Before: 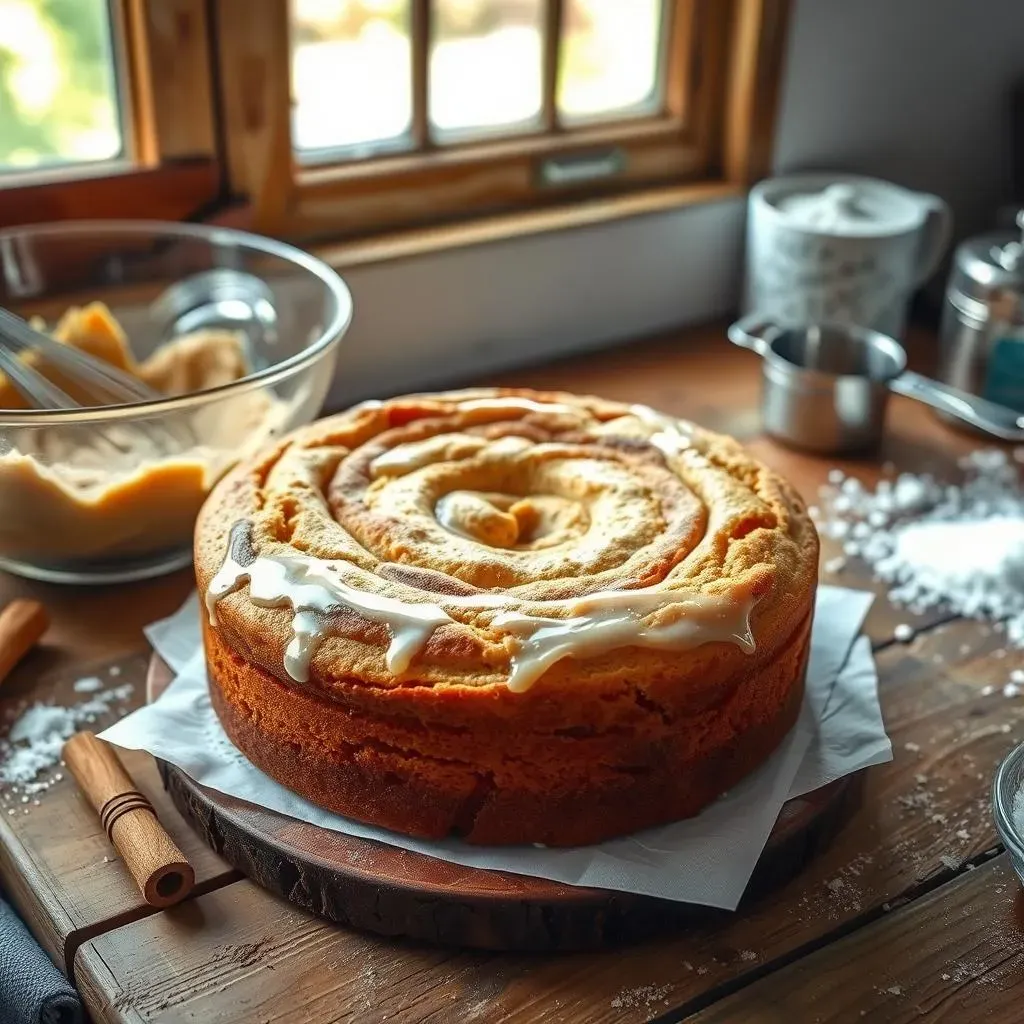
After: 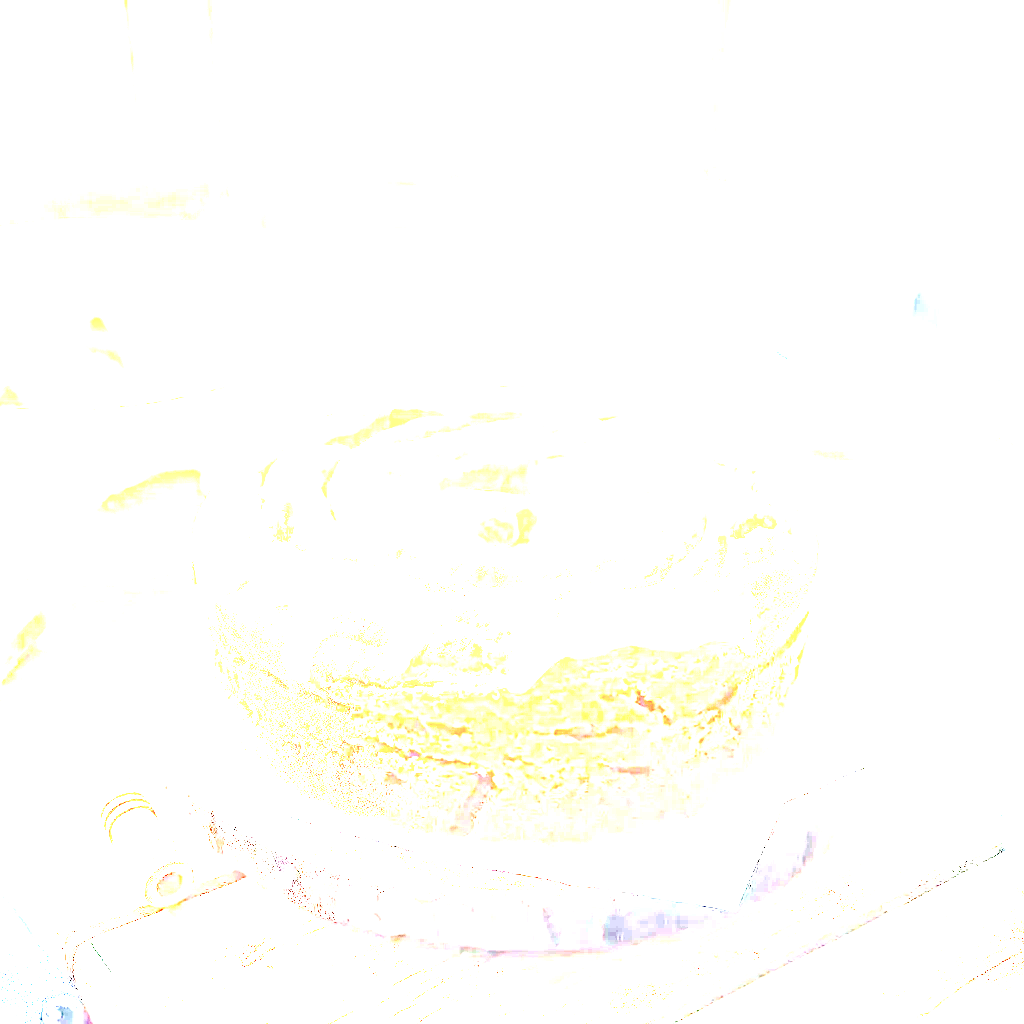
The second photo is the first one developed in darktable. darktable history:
local contrast: mode bilateral grid, contrast 25, coarseness 47, detail 151%, midtone range 0.2
contrast brightness saturation: contrast 0.11, saturation -0.17
exposure: exposure 8 EV, compensate highlight preservation false
